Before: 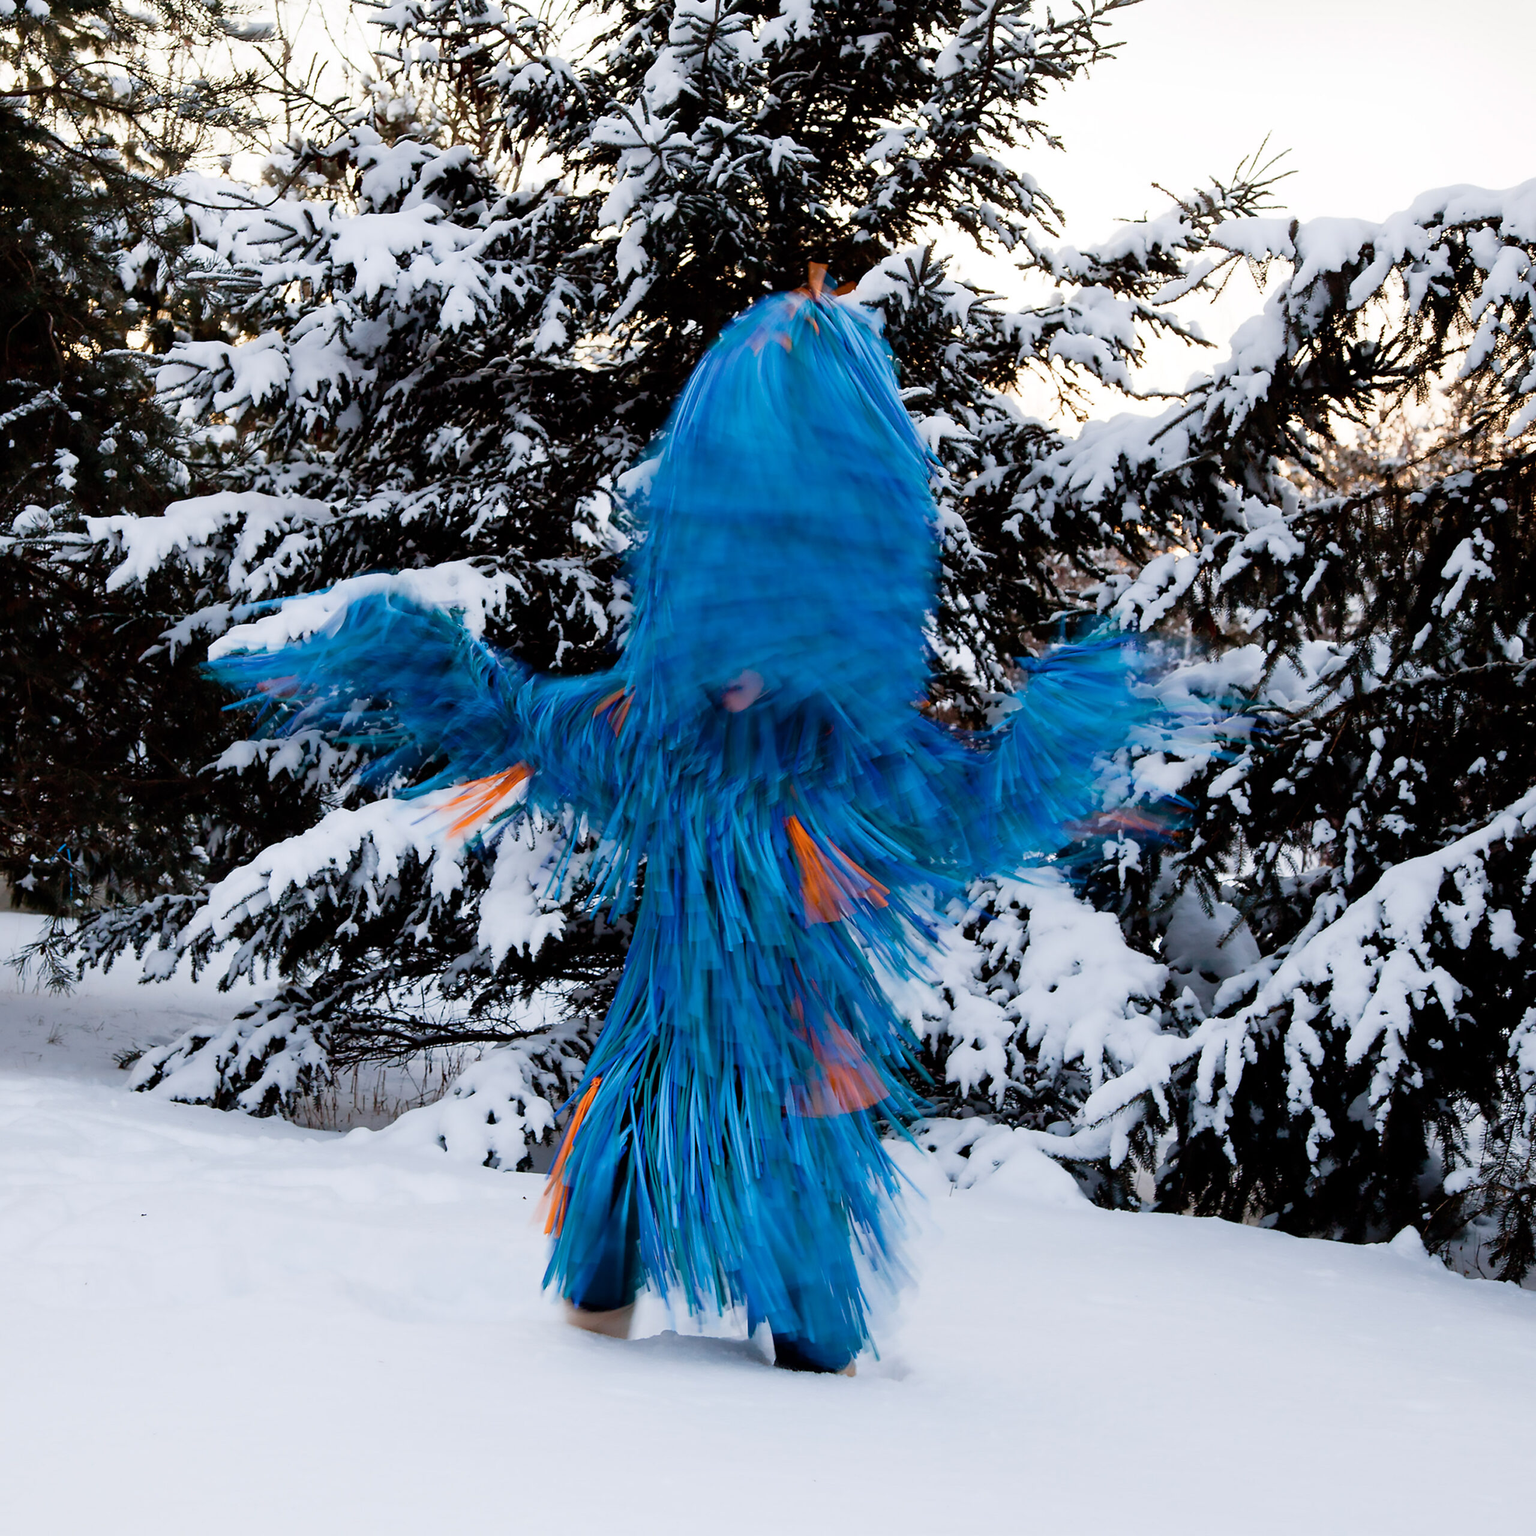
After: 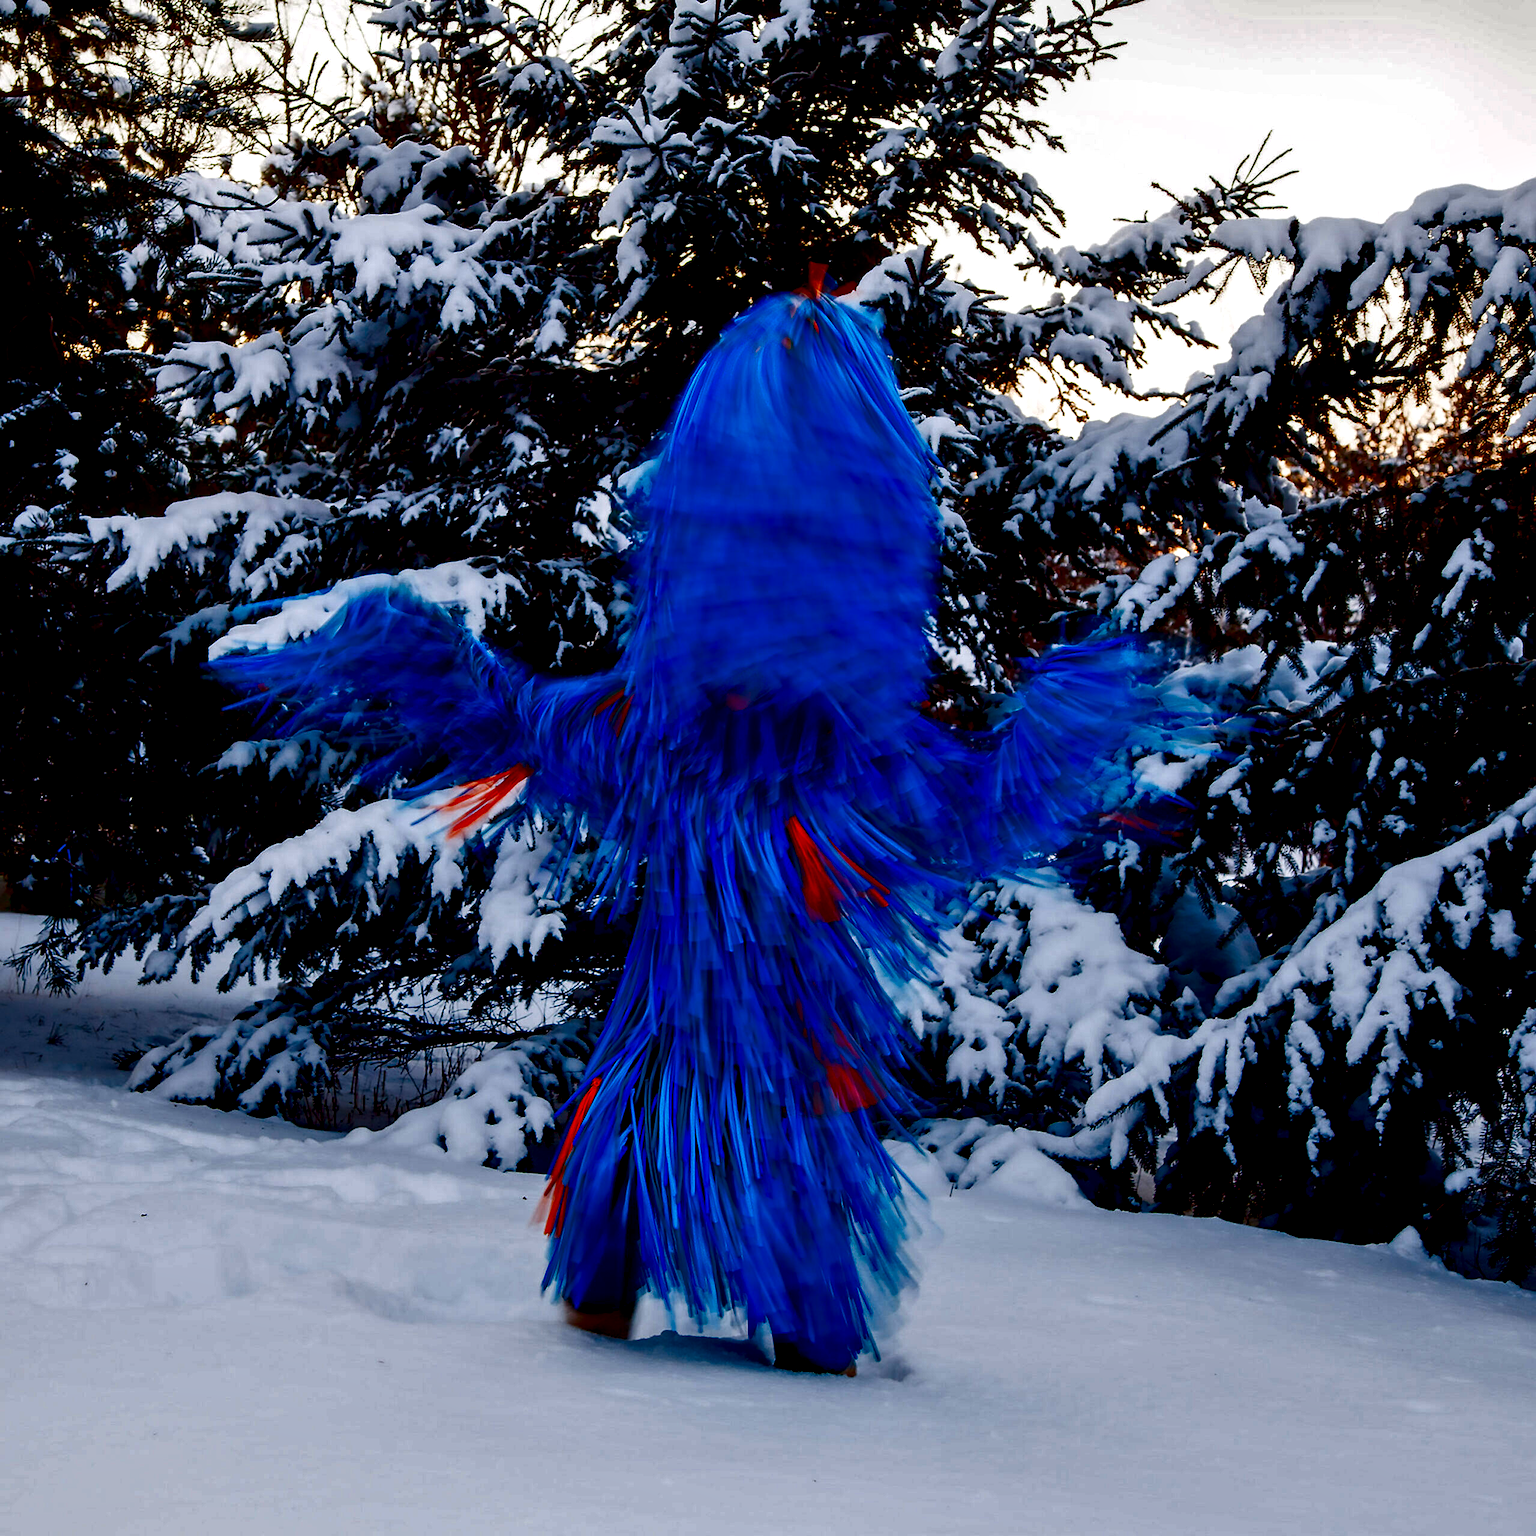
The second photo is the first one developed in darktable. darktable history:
local contrast: highlights 60%, shadows 60%, detail 160%
contrast brightness saturation: brightness -1, saturation 1
shadows and highlights: shadows 29.61, highlights -30.47, low approximation 0.01, soften with gaussian
